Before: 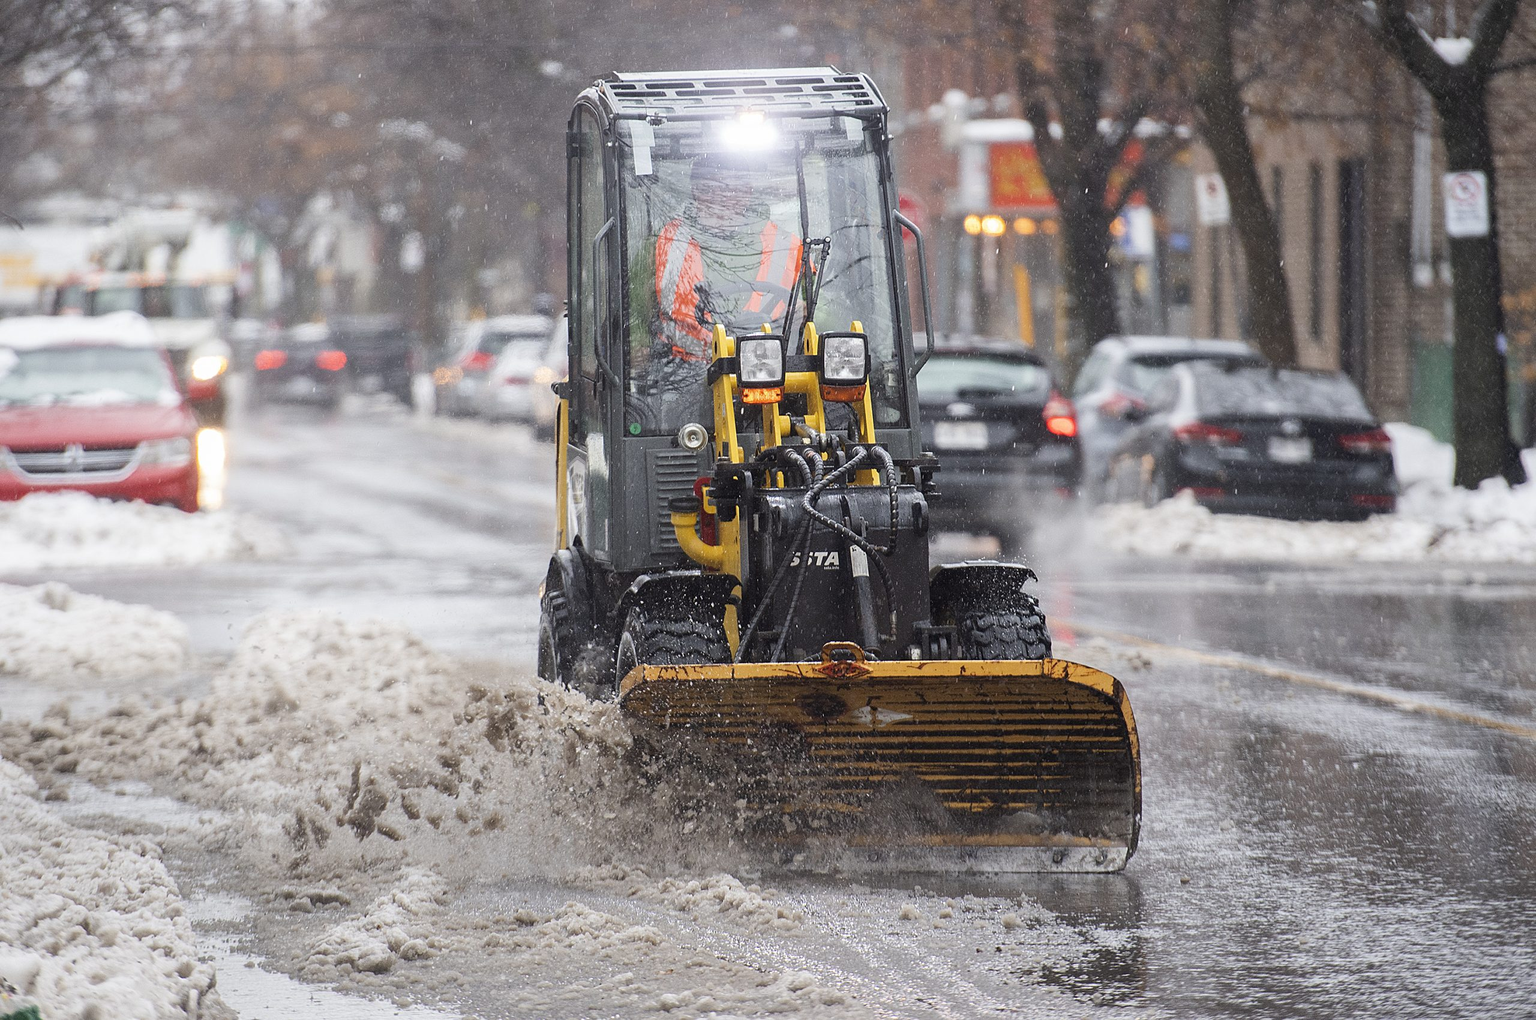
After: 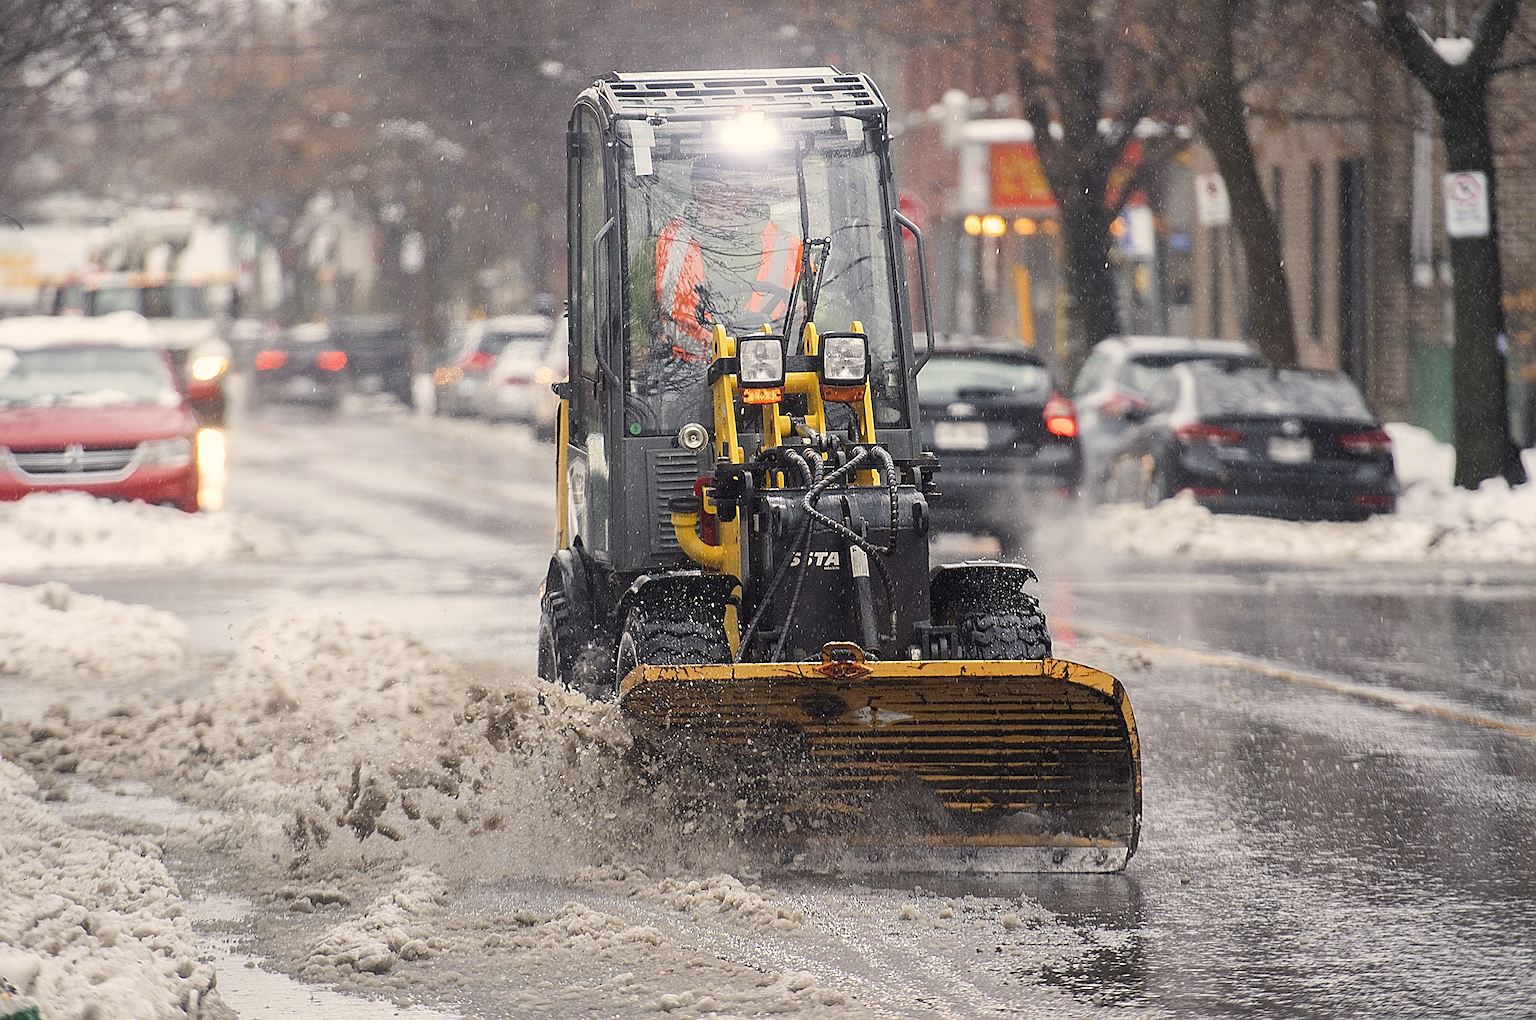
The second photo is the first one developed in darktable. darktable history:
sharpen: on, module defaults
color balance rgb: highlights gain › chroma 3.072%, highlights gain › hue 72.32°, perceptual saturation grading › global saturation 0.588%
